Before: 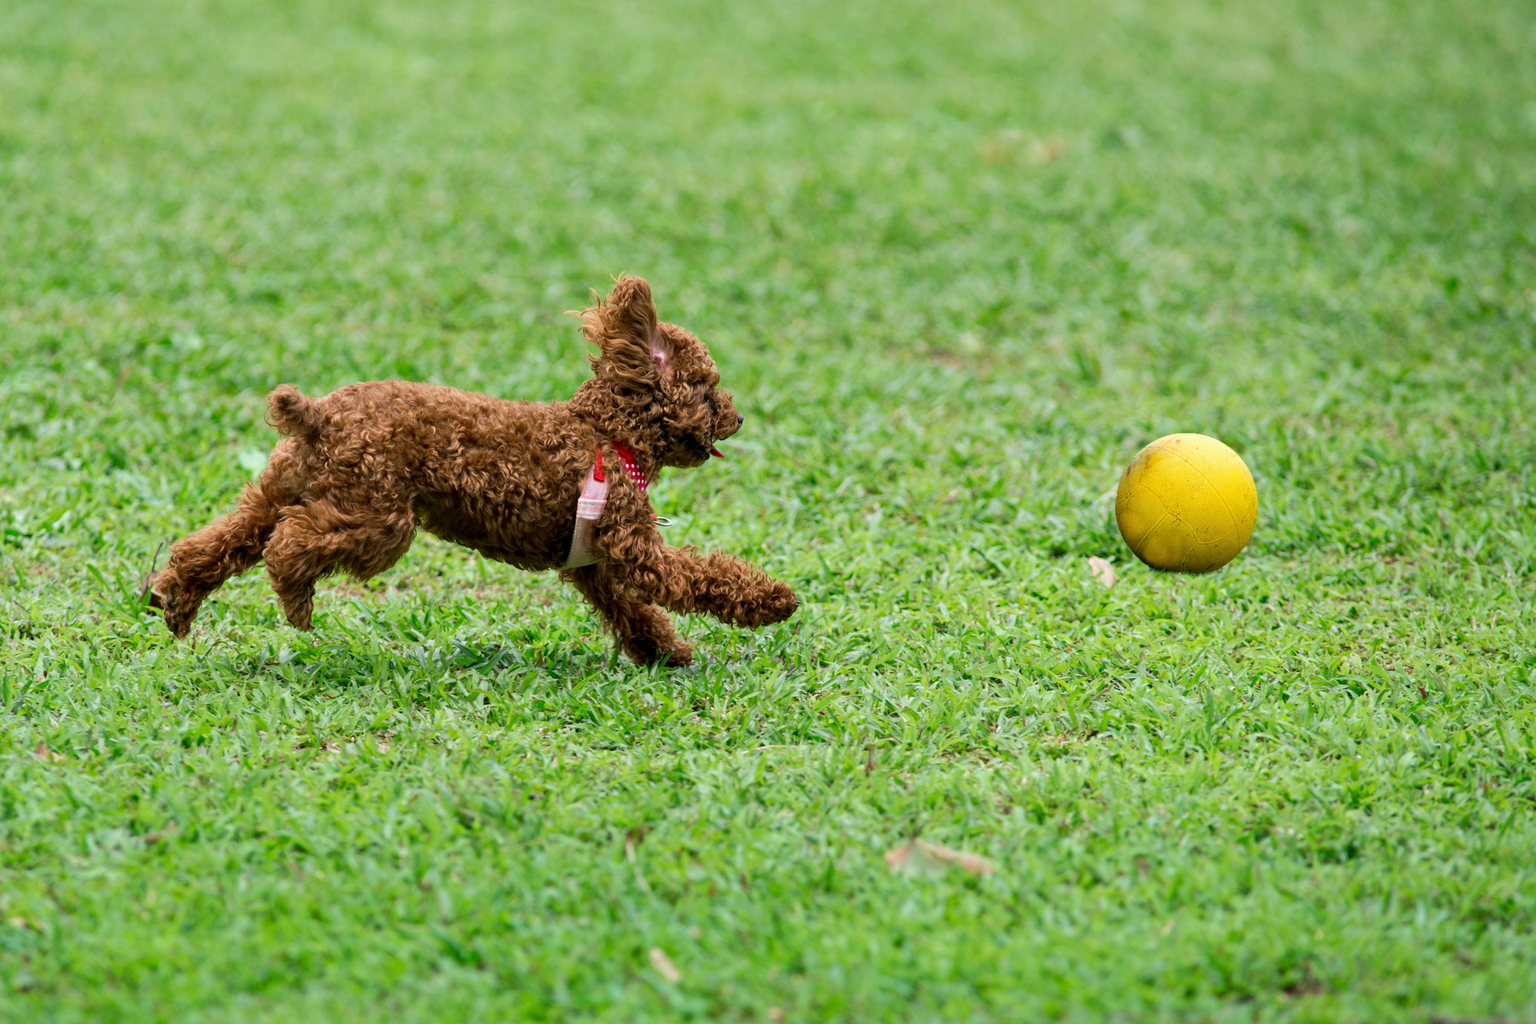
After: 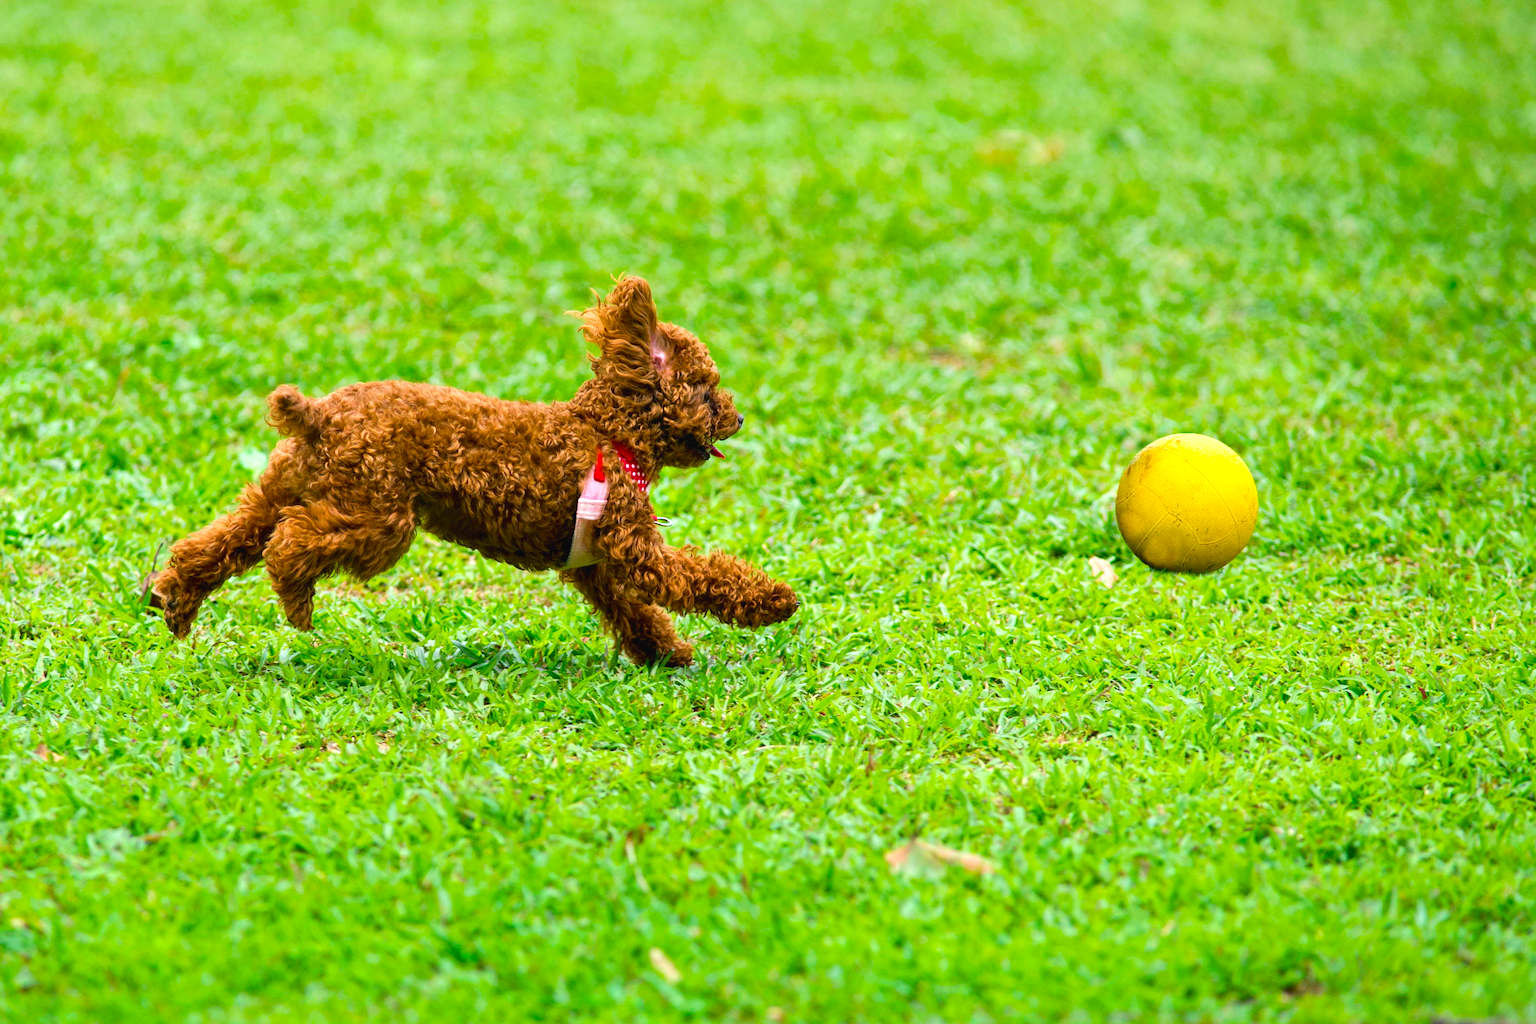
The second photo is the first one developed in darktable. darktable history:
color balance rgb: highlights gain › chroma 0.262%, highlights gain › hue 331.99°, linear chroma grading › global chroma 8.86%, perceptual saturation grading › global saturation 25.088%, perceptual brilliance grading › global brilliance 1.968%, perceptual brilliance grading › highlights -3.612%, global vibrance 25.461%
exposure: black level correction -0.002, exposure 0.545 EV, compensate exposure bias true, compensate highlight preservation false
tone equalizer: -8 EV -0.574 EV
